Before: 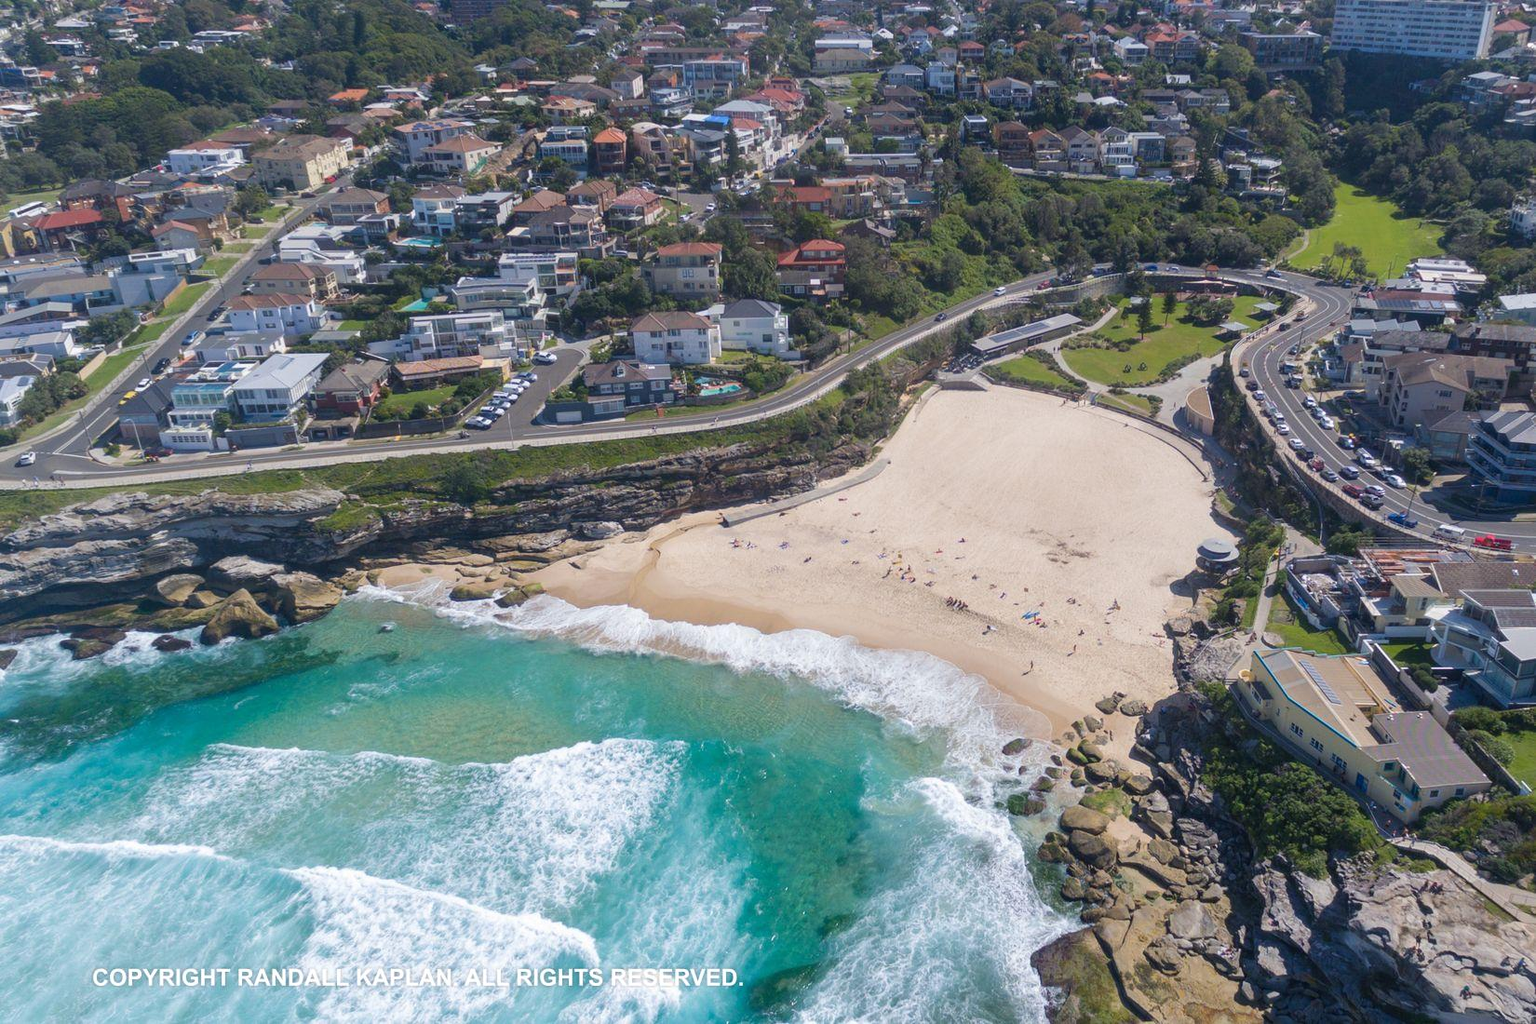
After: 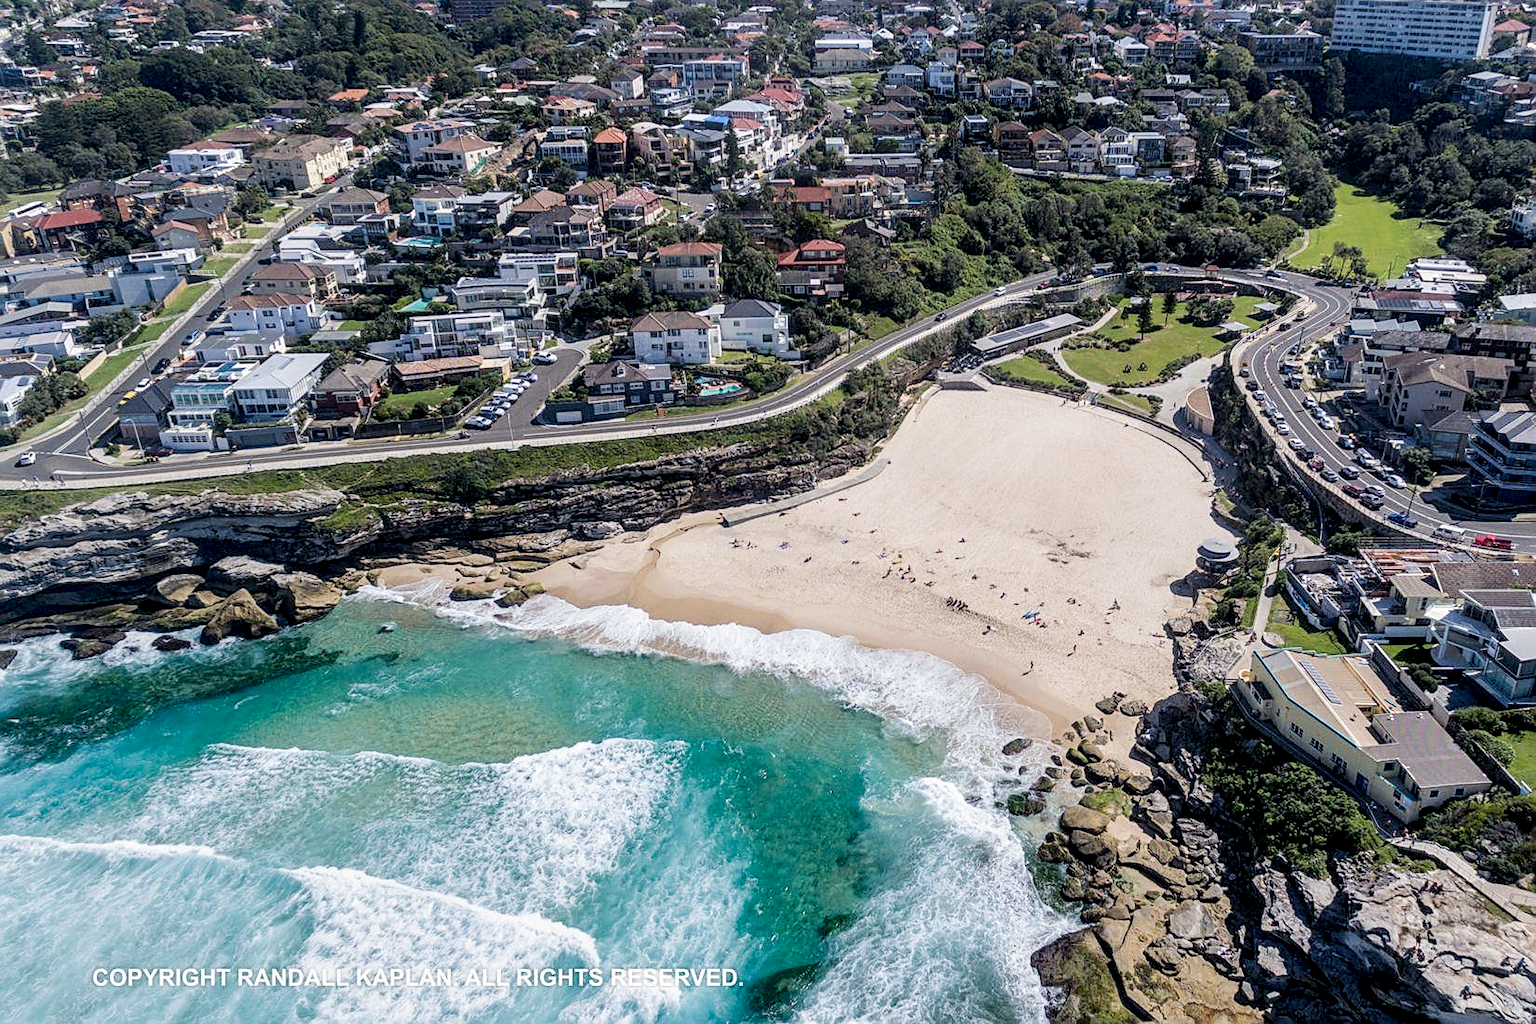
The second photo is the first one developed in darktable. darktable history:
local contrast: highlights 63%, shadows 53%, detail 168%, midtone range 0.521
exposure: black level correction 0.001, exposure 0.14 EV, compensate exposure bias true, compensate highlight preservation false
filmic rgb: black relative exposure -7.65 EV, white relative exposure 4.56 EV, hardness 3.61, contrast 1.05
sharpen: on, module defaults
